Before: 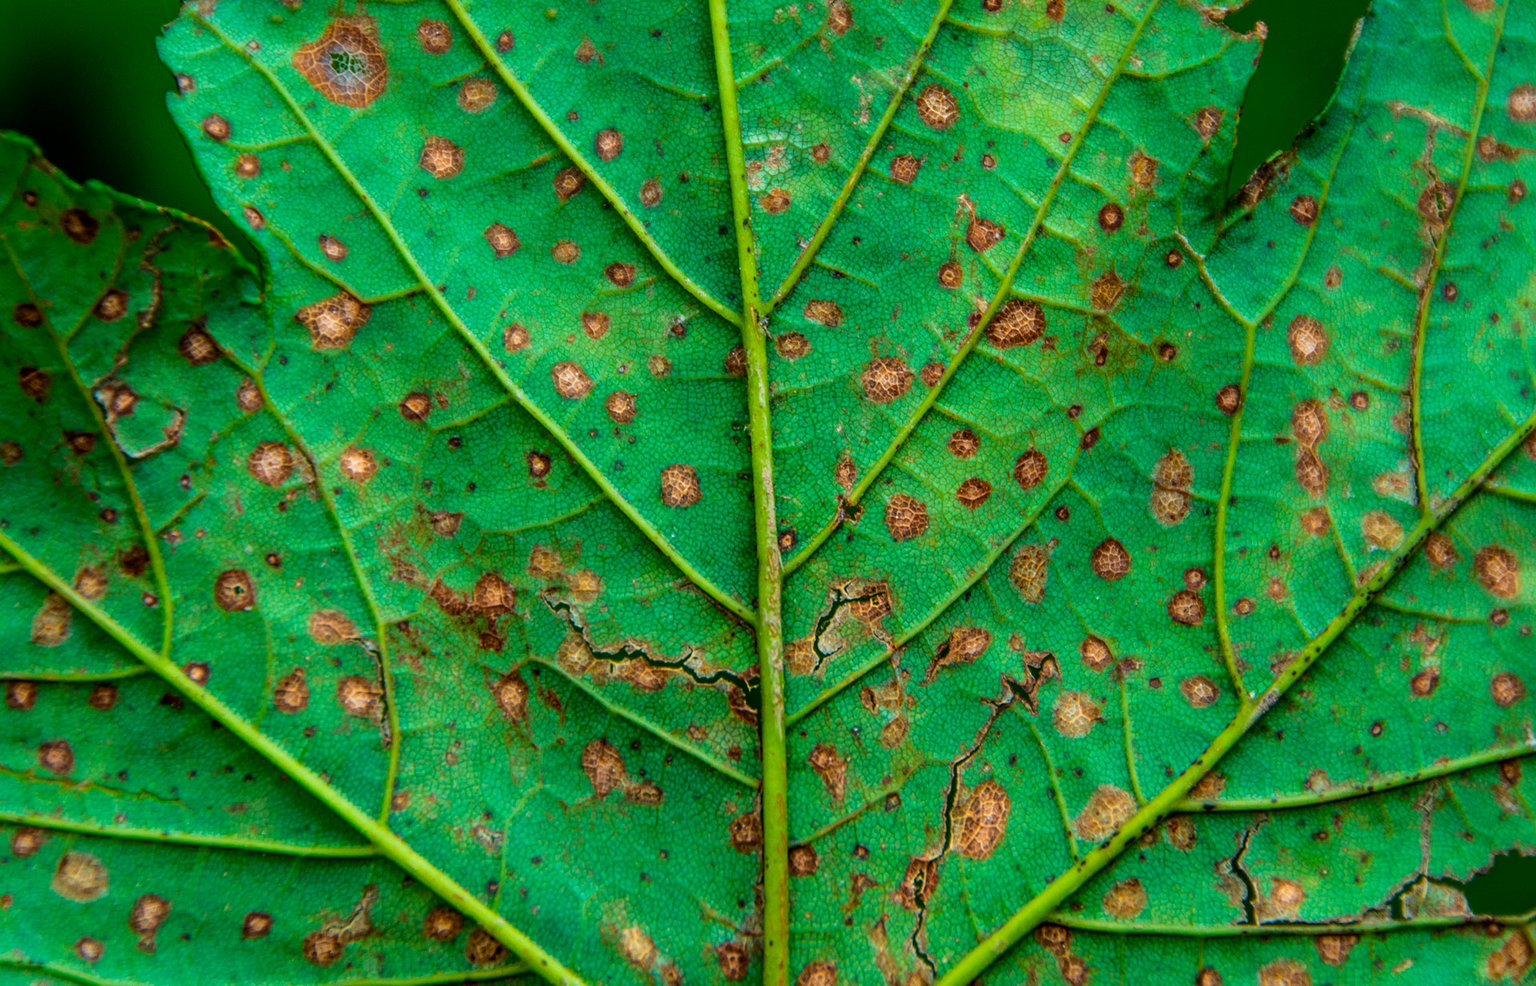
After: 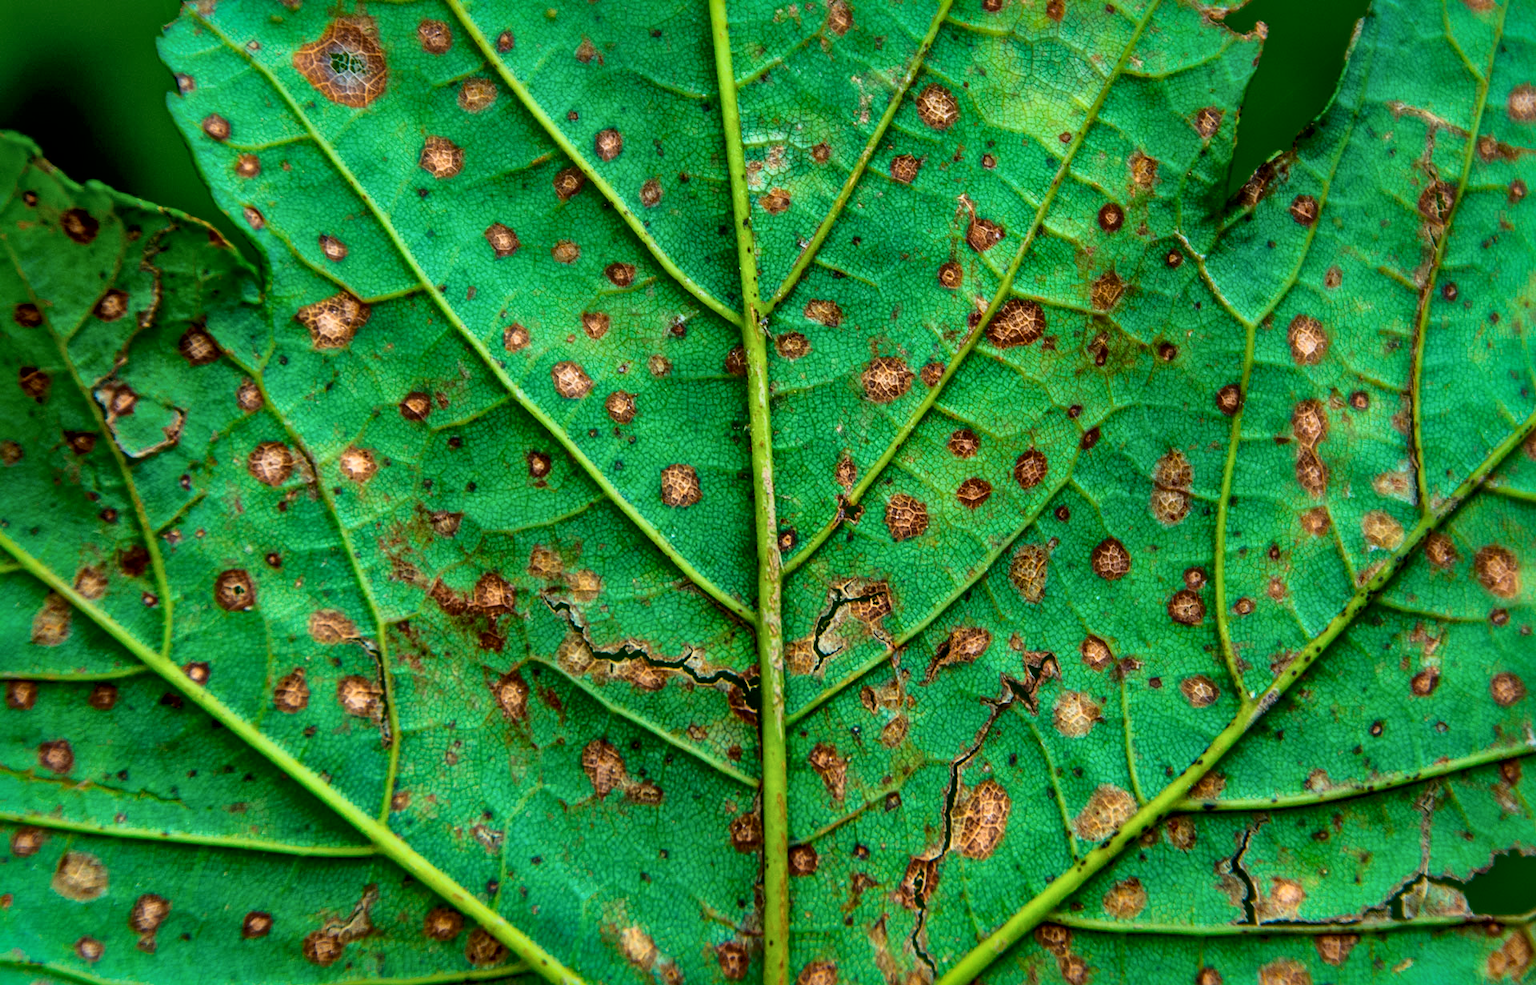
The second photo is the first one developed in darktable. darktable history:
shadows and highlights: on, module defaults
local contrast: mode bilateral grid, contrast 25, coarseness 60, detail 151%, midtone range 0.2
